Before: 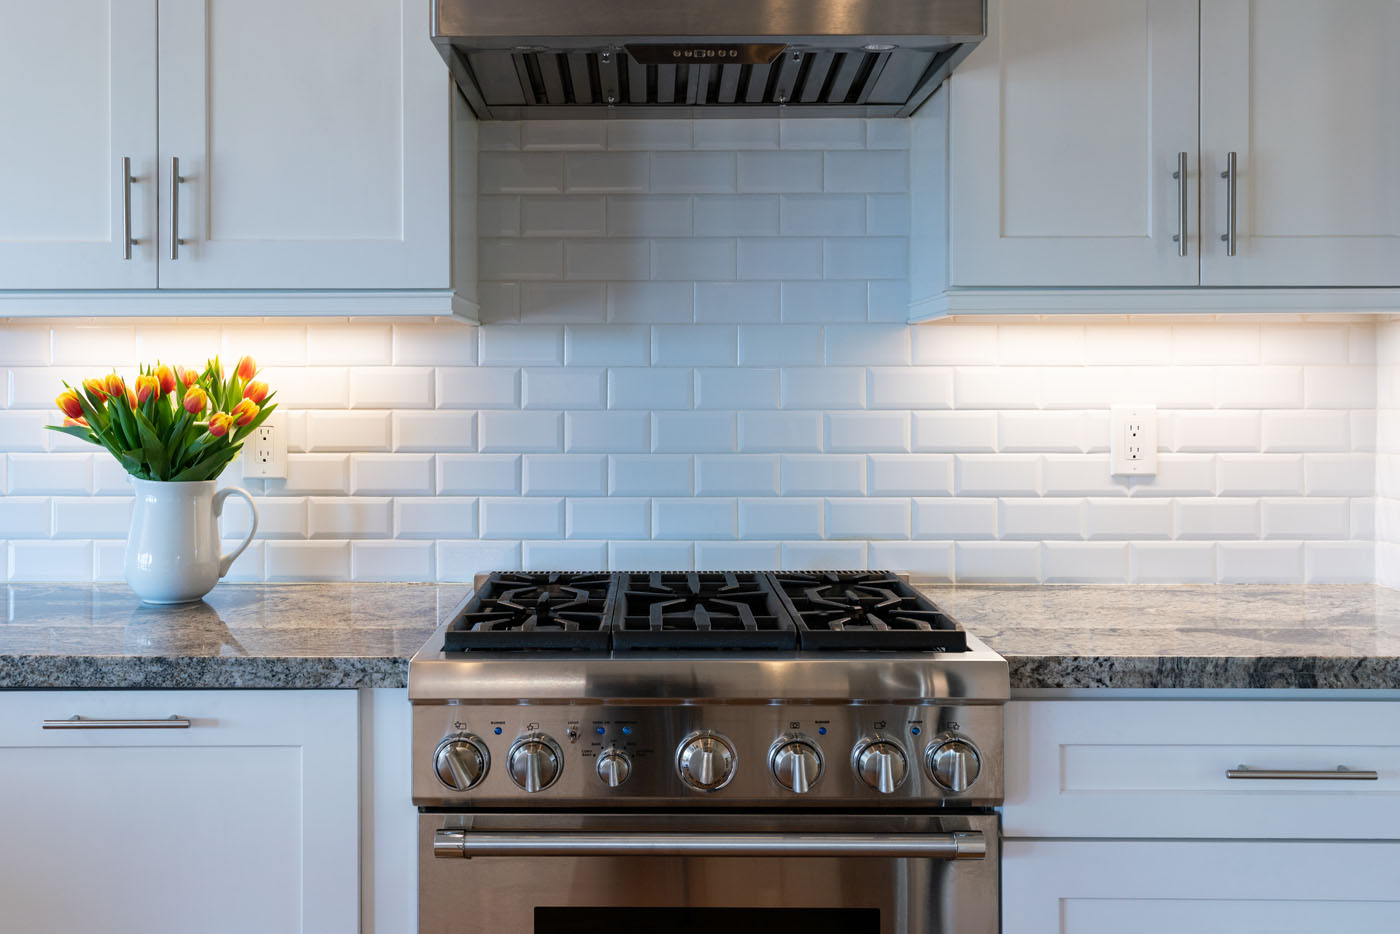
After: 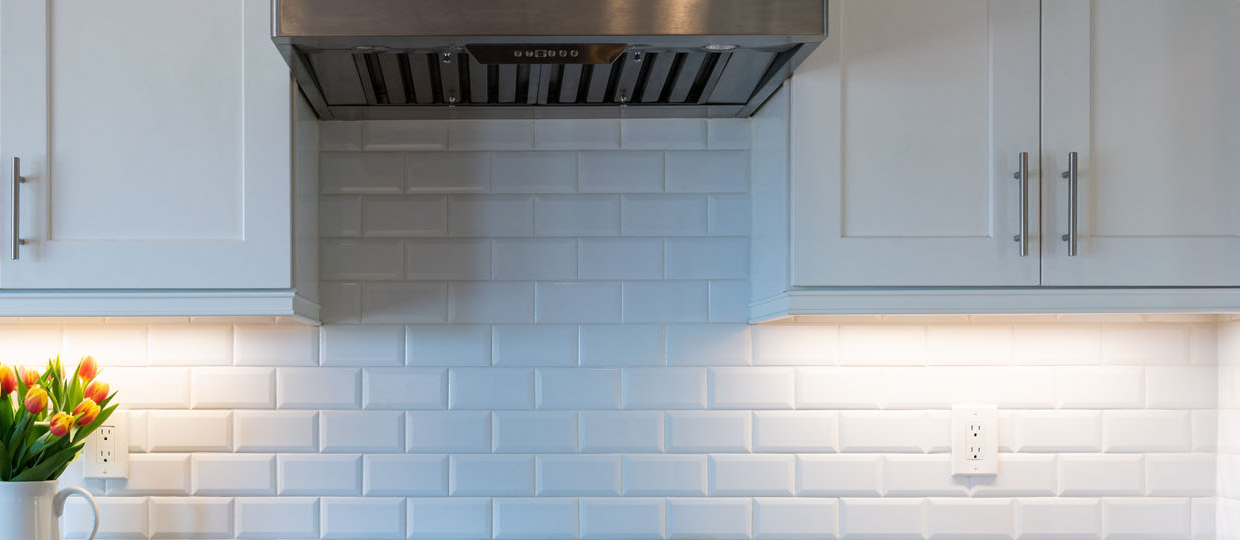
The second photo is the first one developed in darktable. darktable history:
crop and rotate: left 11.413%, bottom 42.101%
